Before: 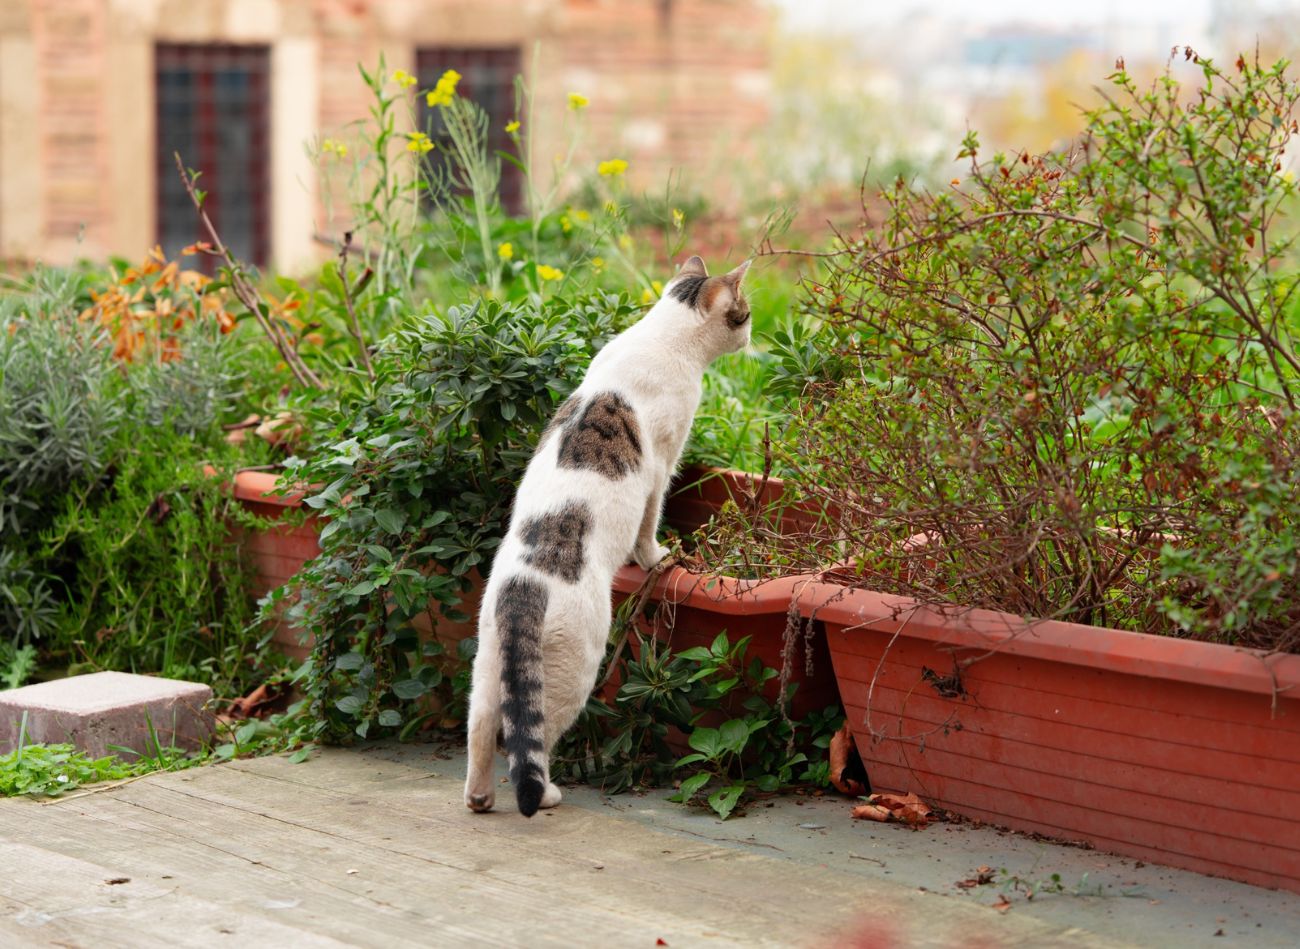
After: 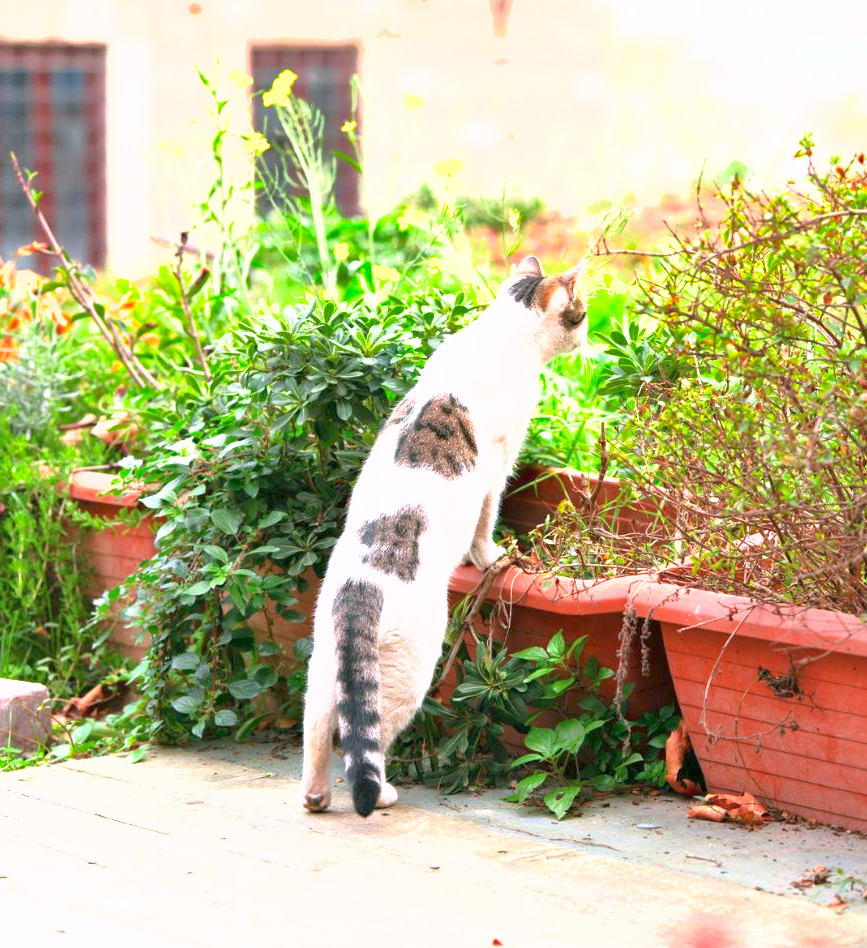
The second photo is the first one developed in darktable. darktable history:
color correction: highlights a* 4.16, highlights b* 4.92, shadows a* -7.52, shadows b* 4.55
exposure: black level correction 0, exposure 1.39 EV, compensate highlight preservation false
base curve: curves: ch0 [(0, 0) (0.666, 0.806) (1, 1)]
color calibration: illuminant as shot in camera, x 0.37, y 0.382, temperature 4315.4 K
crop and rotate: left 12.674%, right 20.612%
shadows and highlights: on, module defaults
